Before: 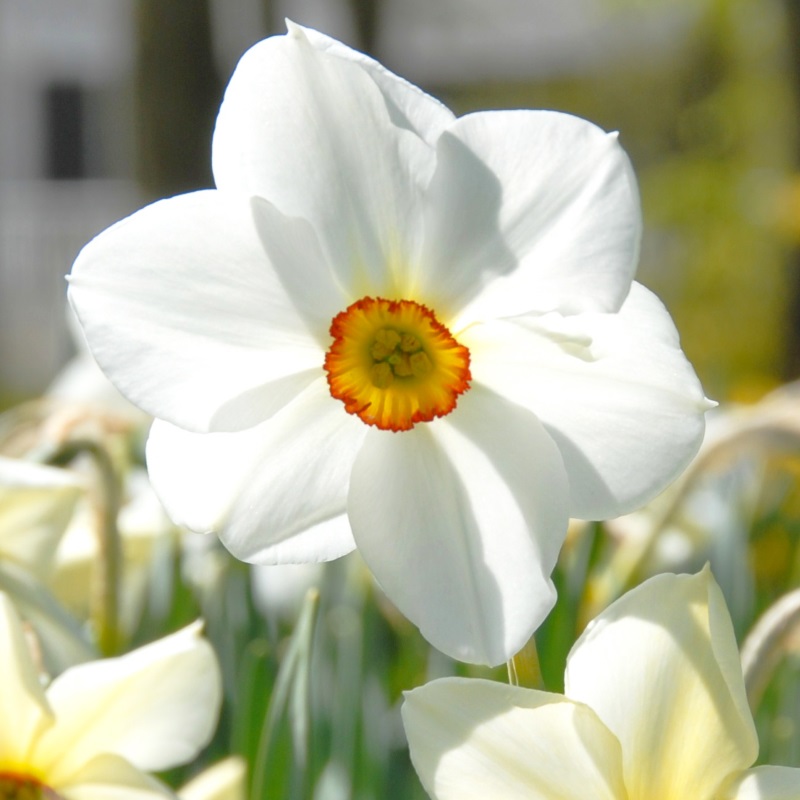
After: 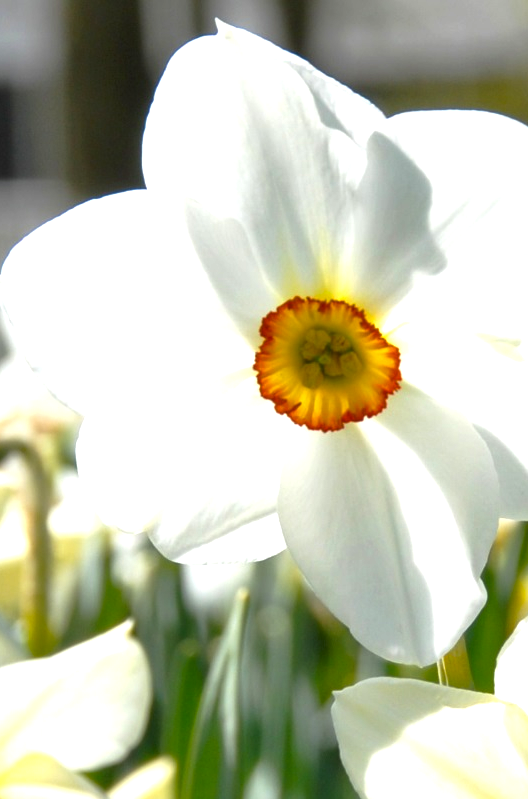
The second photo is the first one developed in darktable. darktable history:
crop and rotate: left 8.791%, right 25.097%
color balance rgb: global offset › luminance -0.466%, perceptual saturation grading › global saturation 15.897%, perceptual brilliance grading › global brilliance 14.468%, perceptual brilliance grading › shadows -35.786%
local contrast: mode bilateral grid, contrast 21, coarseness 50, detail 120%, midtone range 0.2
